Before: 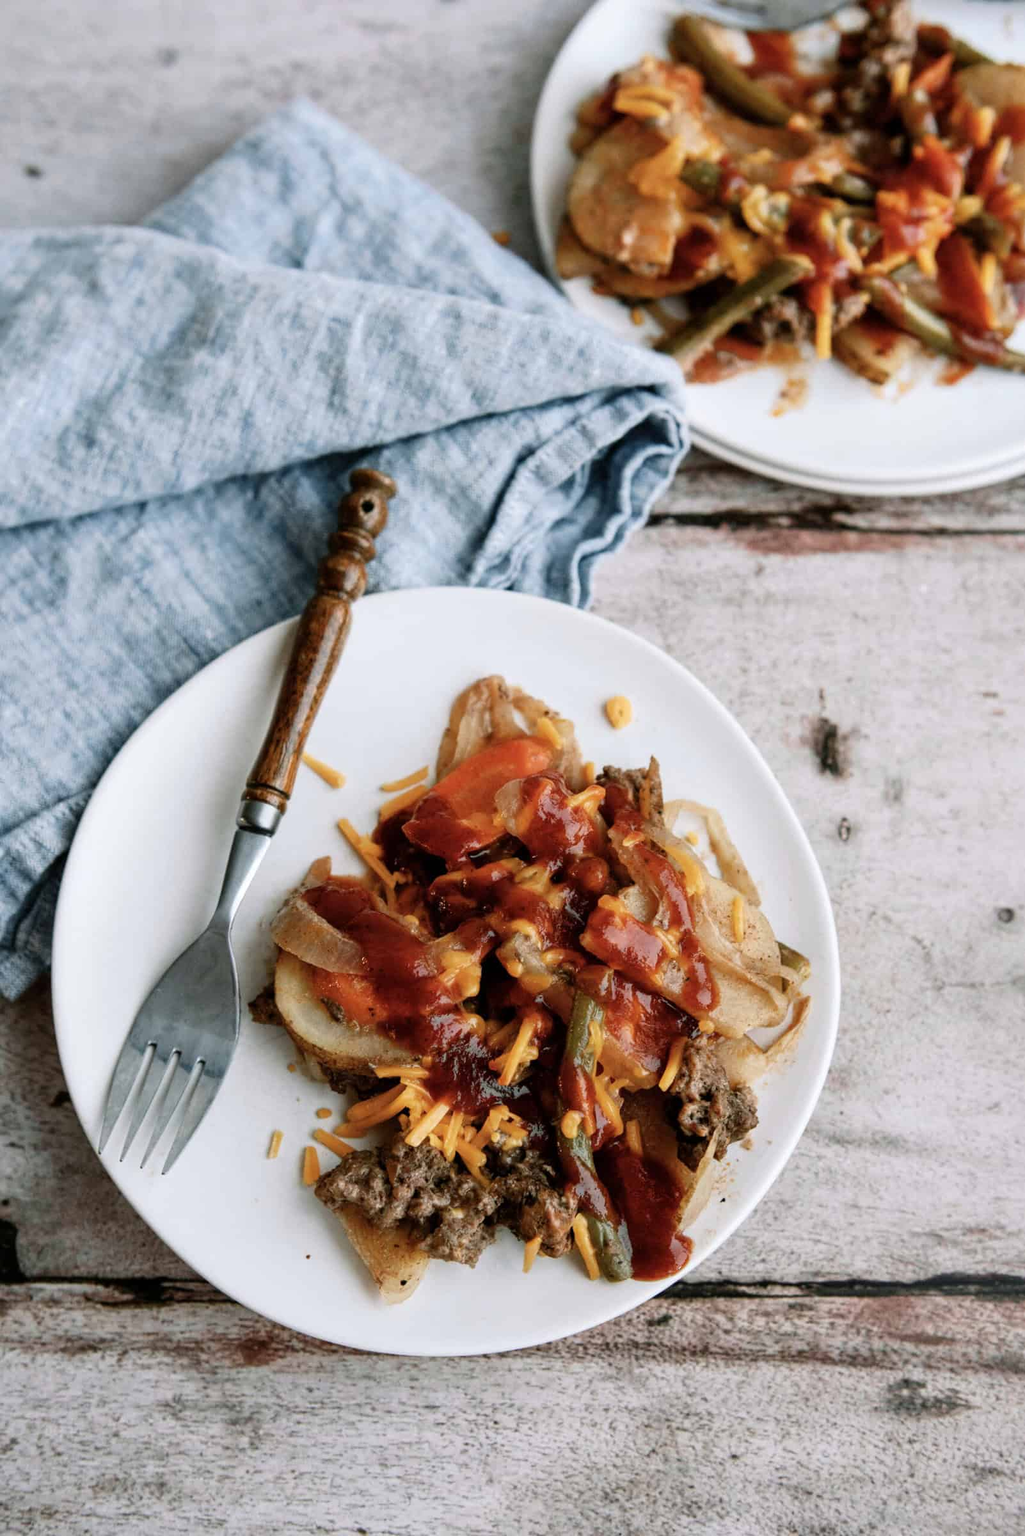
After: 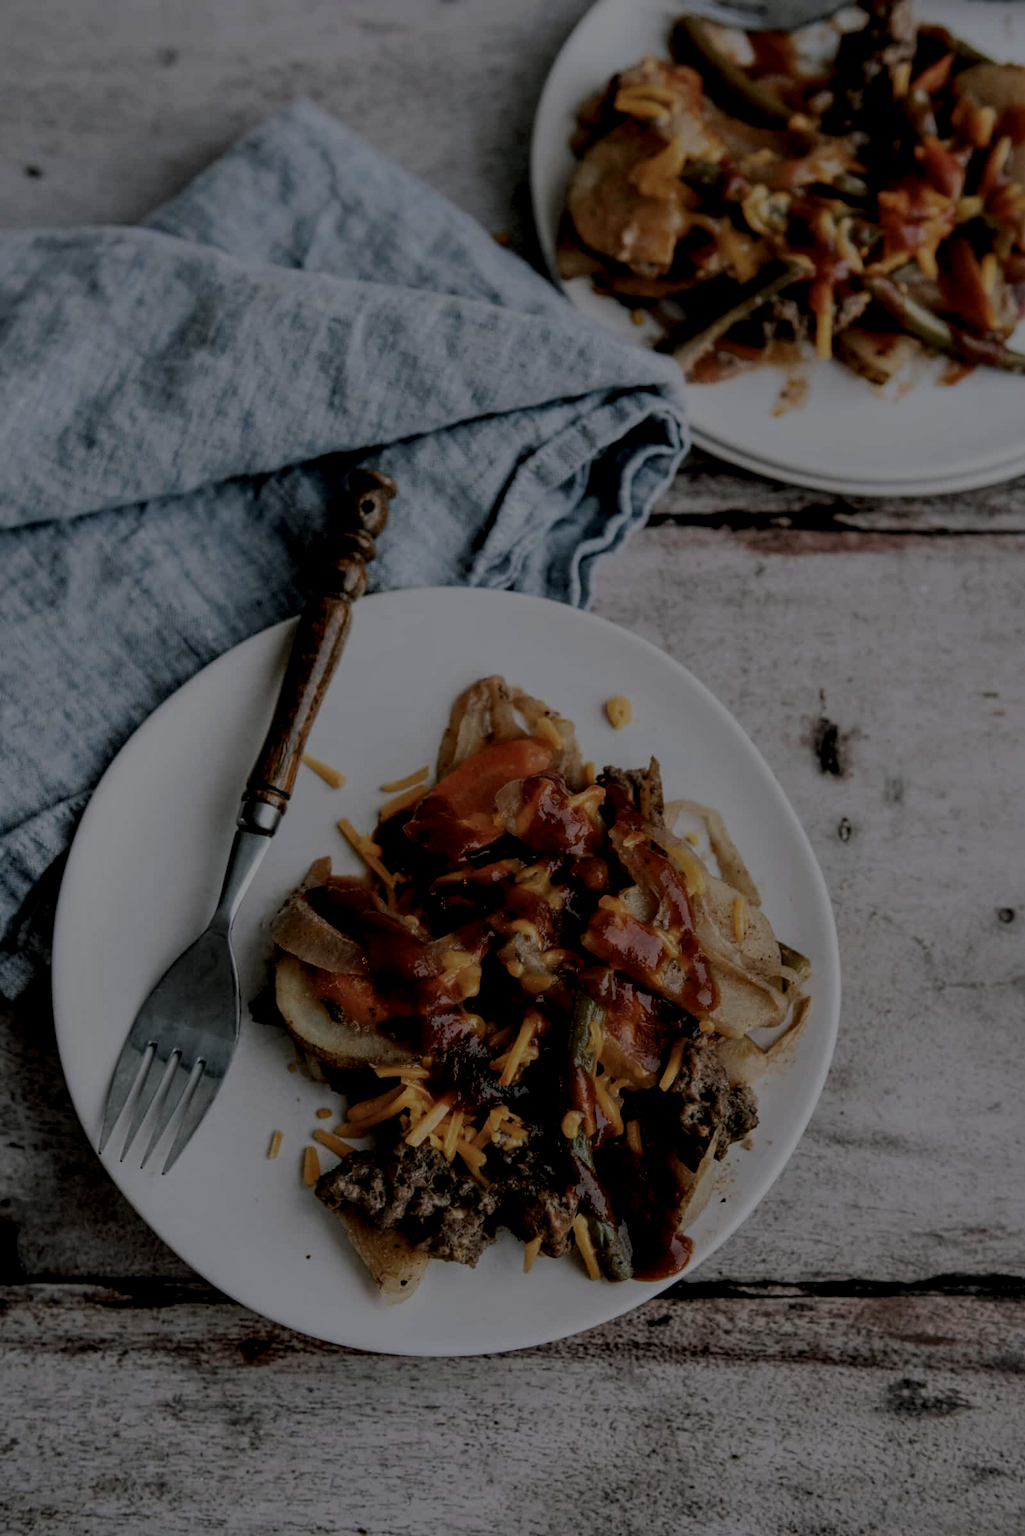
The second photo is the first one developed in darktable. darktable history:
local contrast: on, module defaults
exposure: exposure -2.002 EV, compensate highlight preservation false
filmic rgb: black relative exposure -7.65 EV, white relative exposure 4.56 EV, hardness 3.61
